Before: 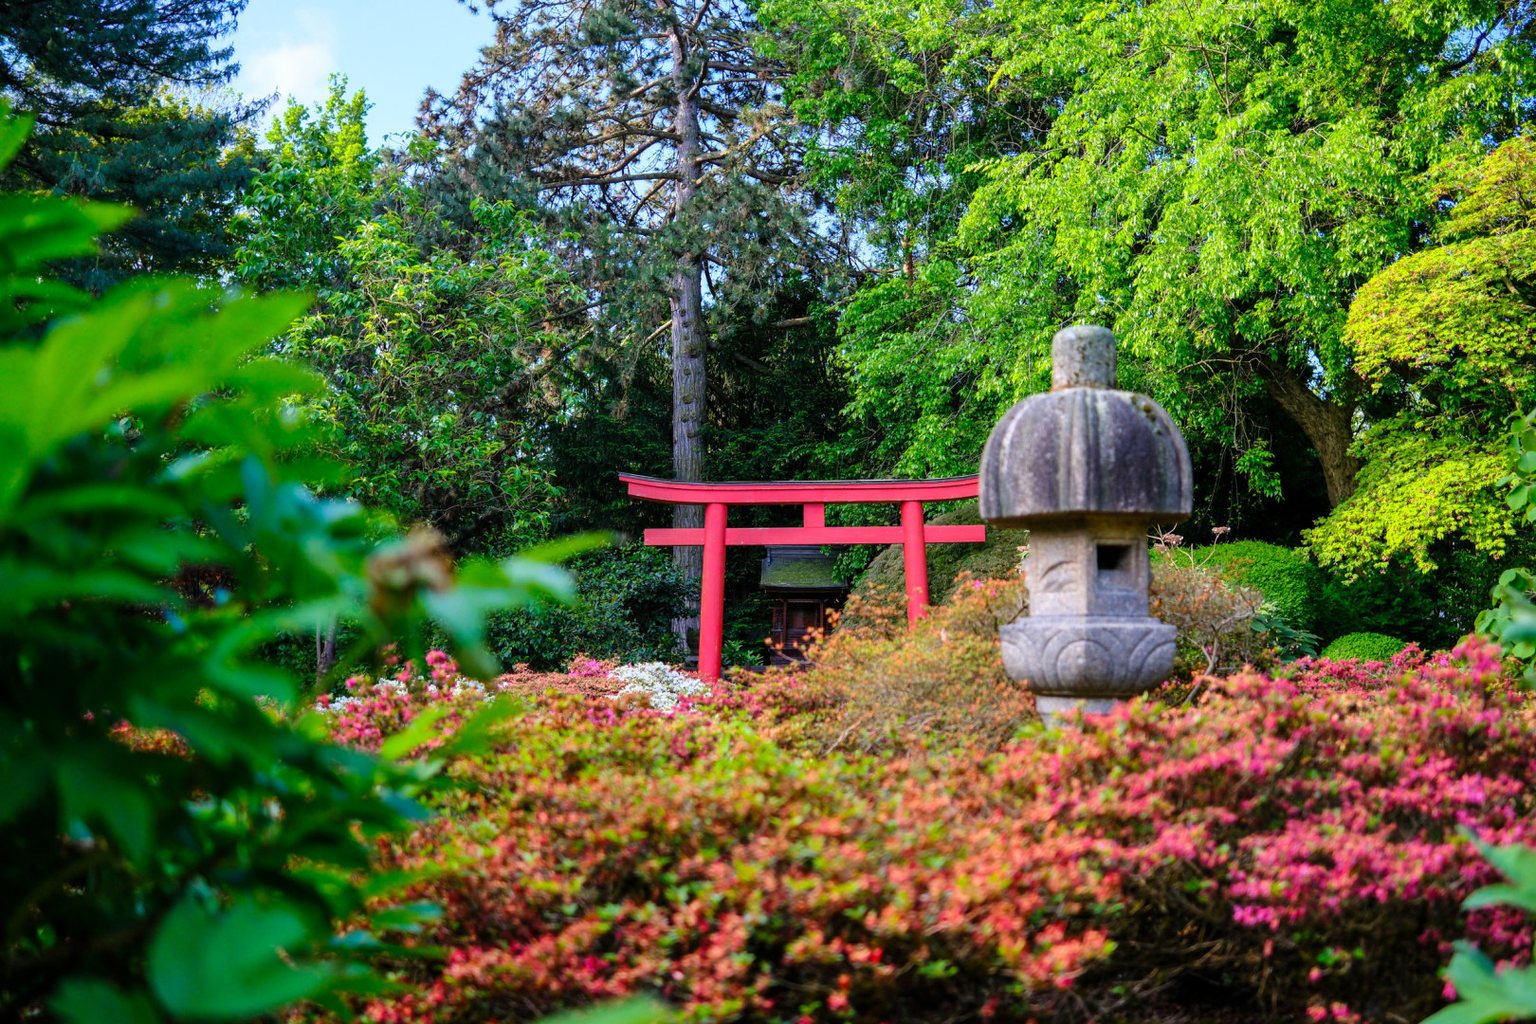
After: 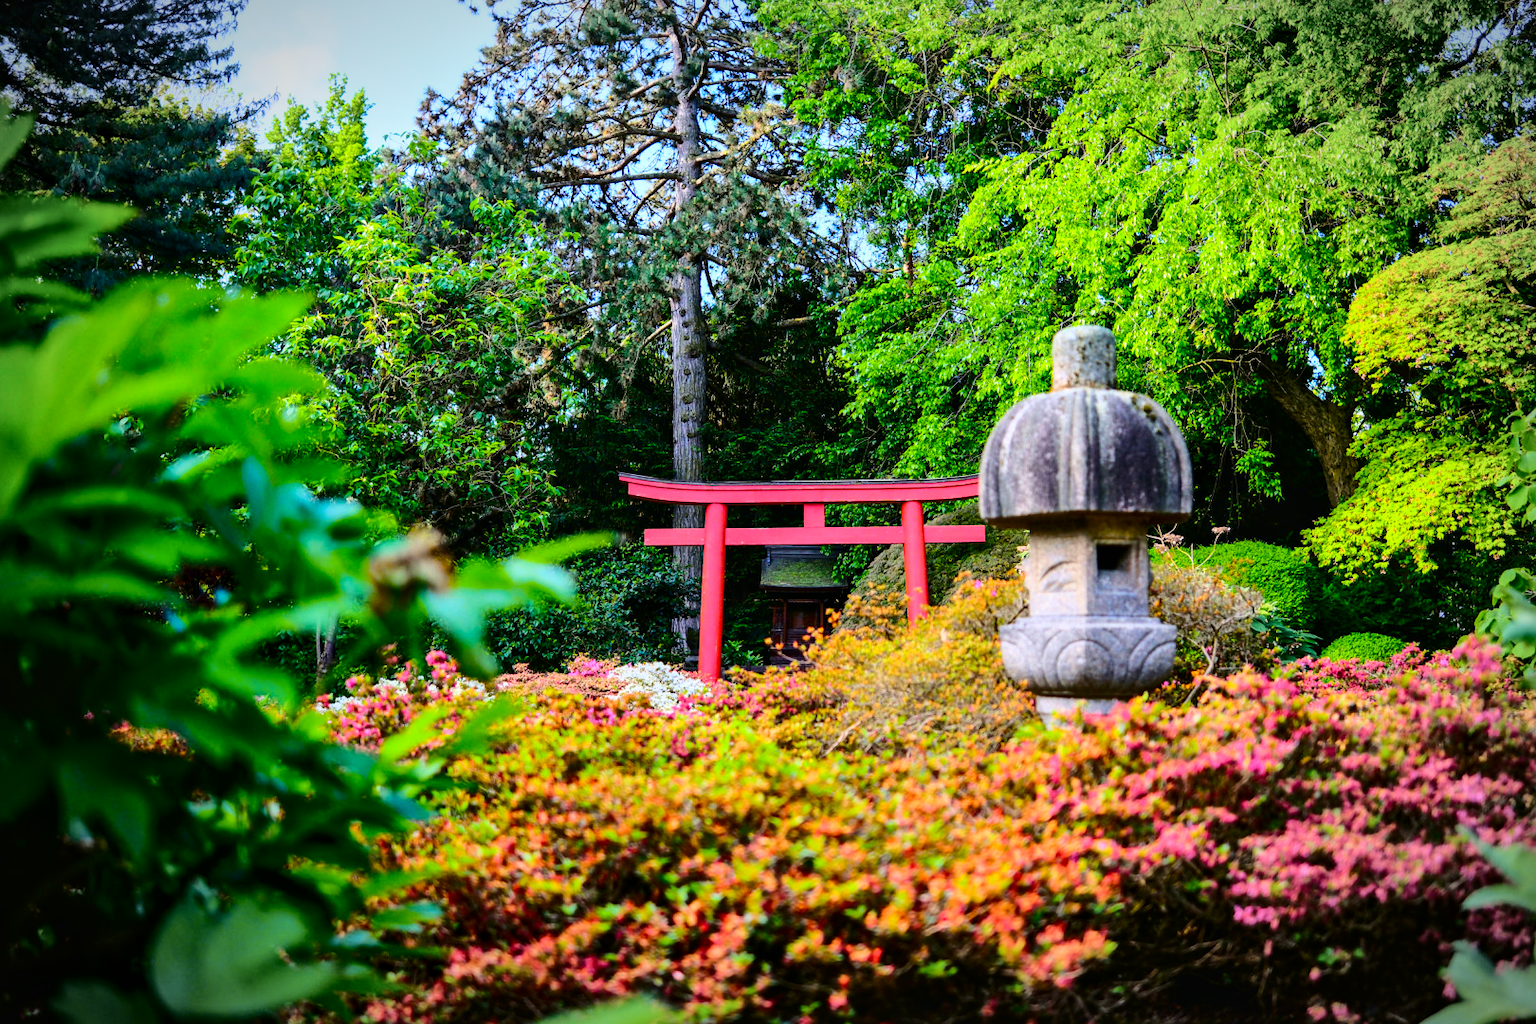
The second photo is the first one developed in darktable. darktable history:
local contrast: mode bilateral grid, contrast 30, coarseness 25, midtone range 0.2
vignetting: automatic ratio true
tone curve: curves: ch0 [(0.003, 0.023) (0.071, 0.052) (0.236, 0.197) (0.466, 0.557) (0.644, 0.748) (0.803, 0.88) (0.994, 0.968)]; ch1 [(0, 0) (0.262, 0.227) (0.417, 0.386) (0.469, 0.467) (0.502, 0.498) (0.528, 0.53) (0.573, 0.57) (0.605, 0.621) (0.644, 0.671) (0.686, 0.728) (0.994, 0.987)]; ch2 [(0, 0) (0.262, 0.188) (0.385, 0.353) (0.427, 0.424) (0.495, 0.493) (0.515, 0.534) (0.547, 0.556) (0.589, 0.613) (0.644, 0.748) (1, 1)], color space Lab, independent channels, preserve colors none
